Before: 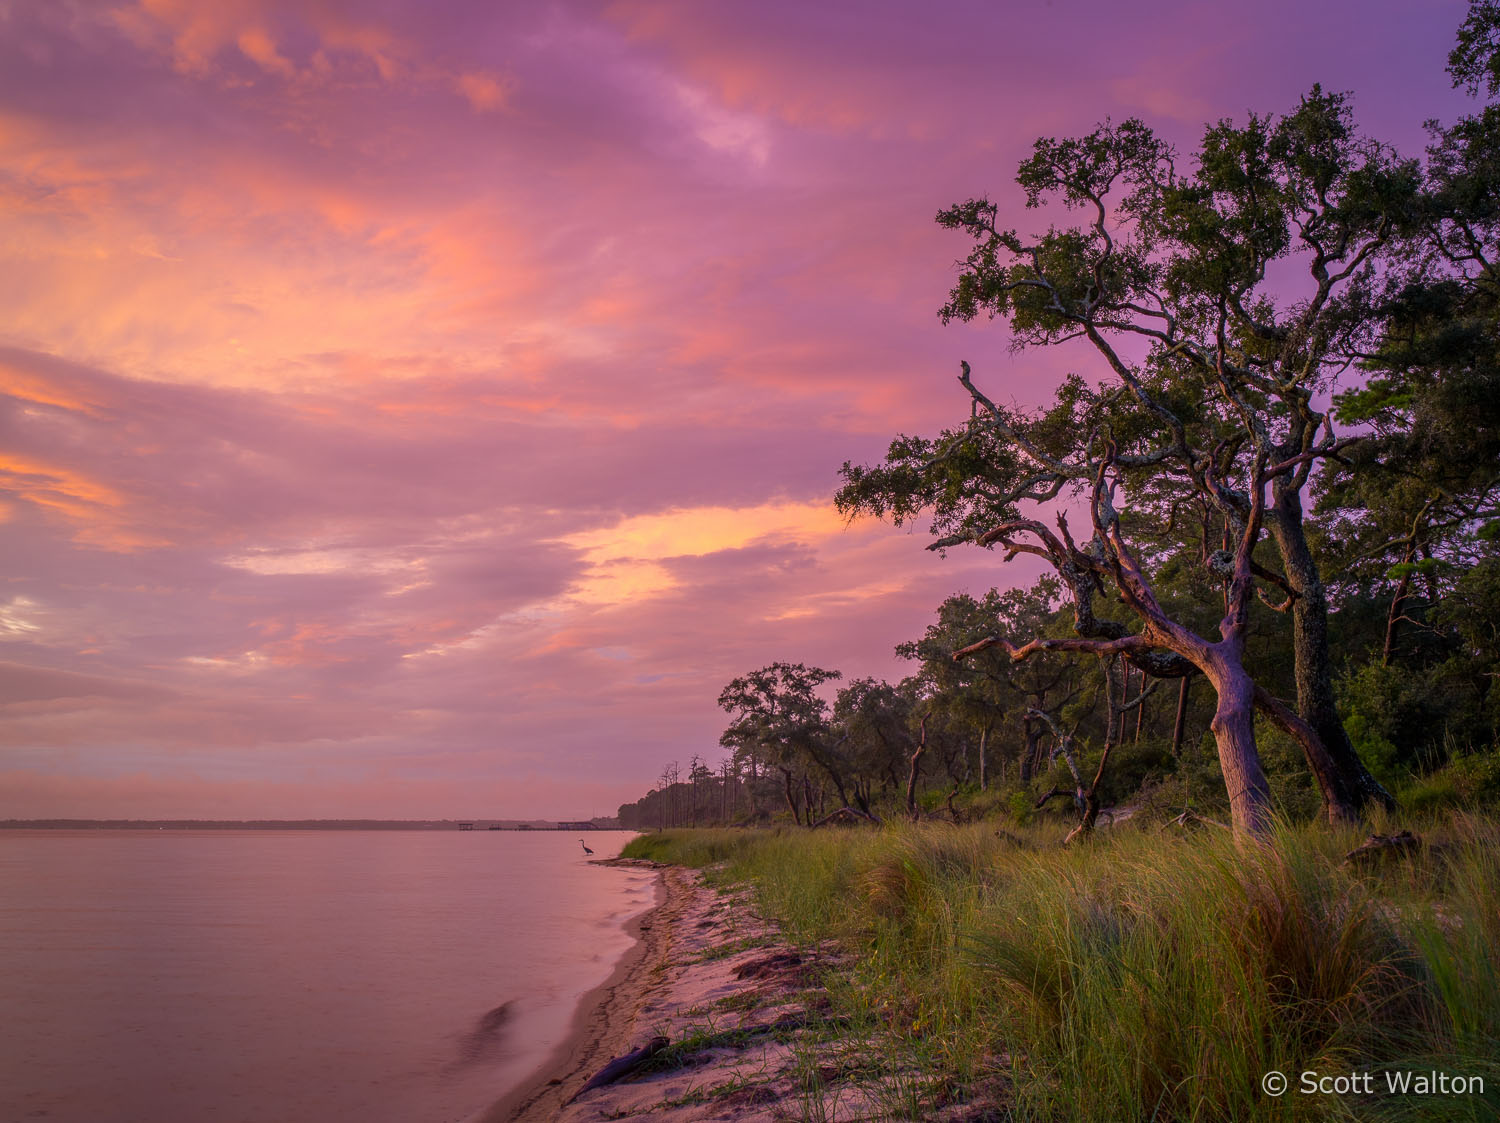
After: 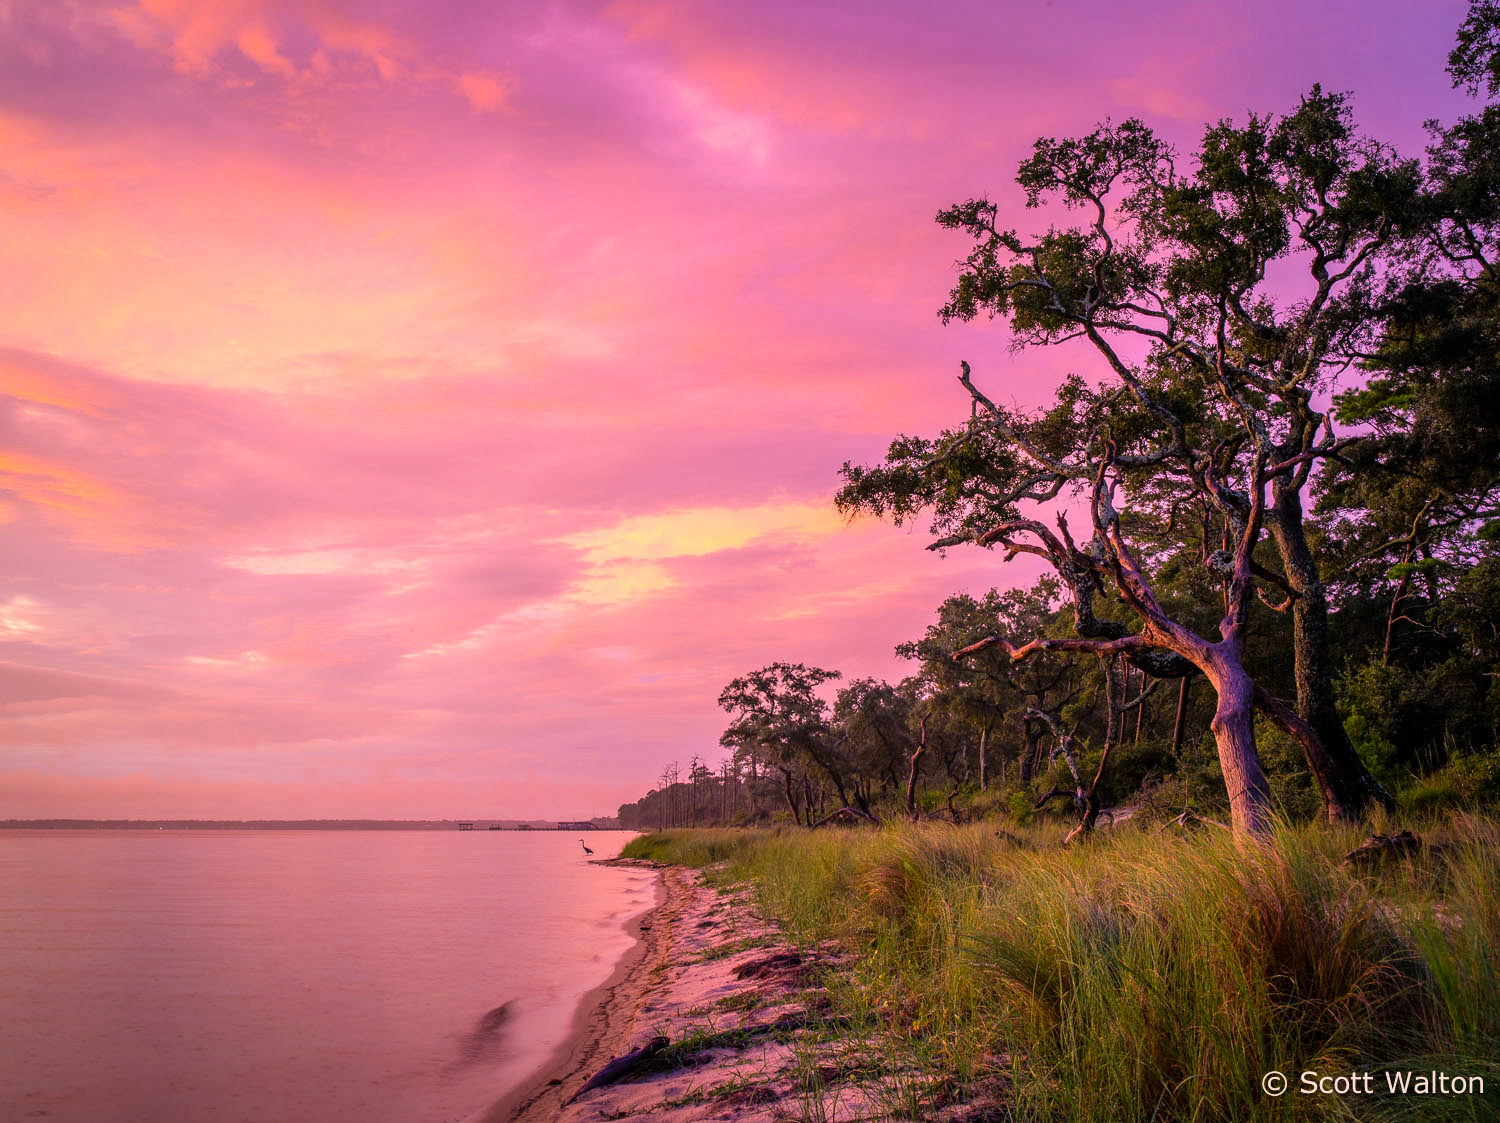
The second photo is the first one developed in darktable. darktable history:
color correction: highlights a* 12.76, highlights b* 5.57
filmic rgb: black relative exposure -7.65 EV, white relative exposure 4.56 EV, threshold 3.05 EV, structure ↔ texture 99.01%, hardness 3.61, contrast in shadows safe, enable highlight reconstruction true
levels: mode automatic
